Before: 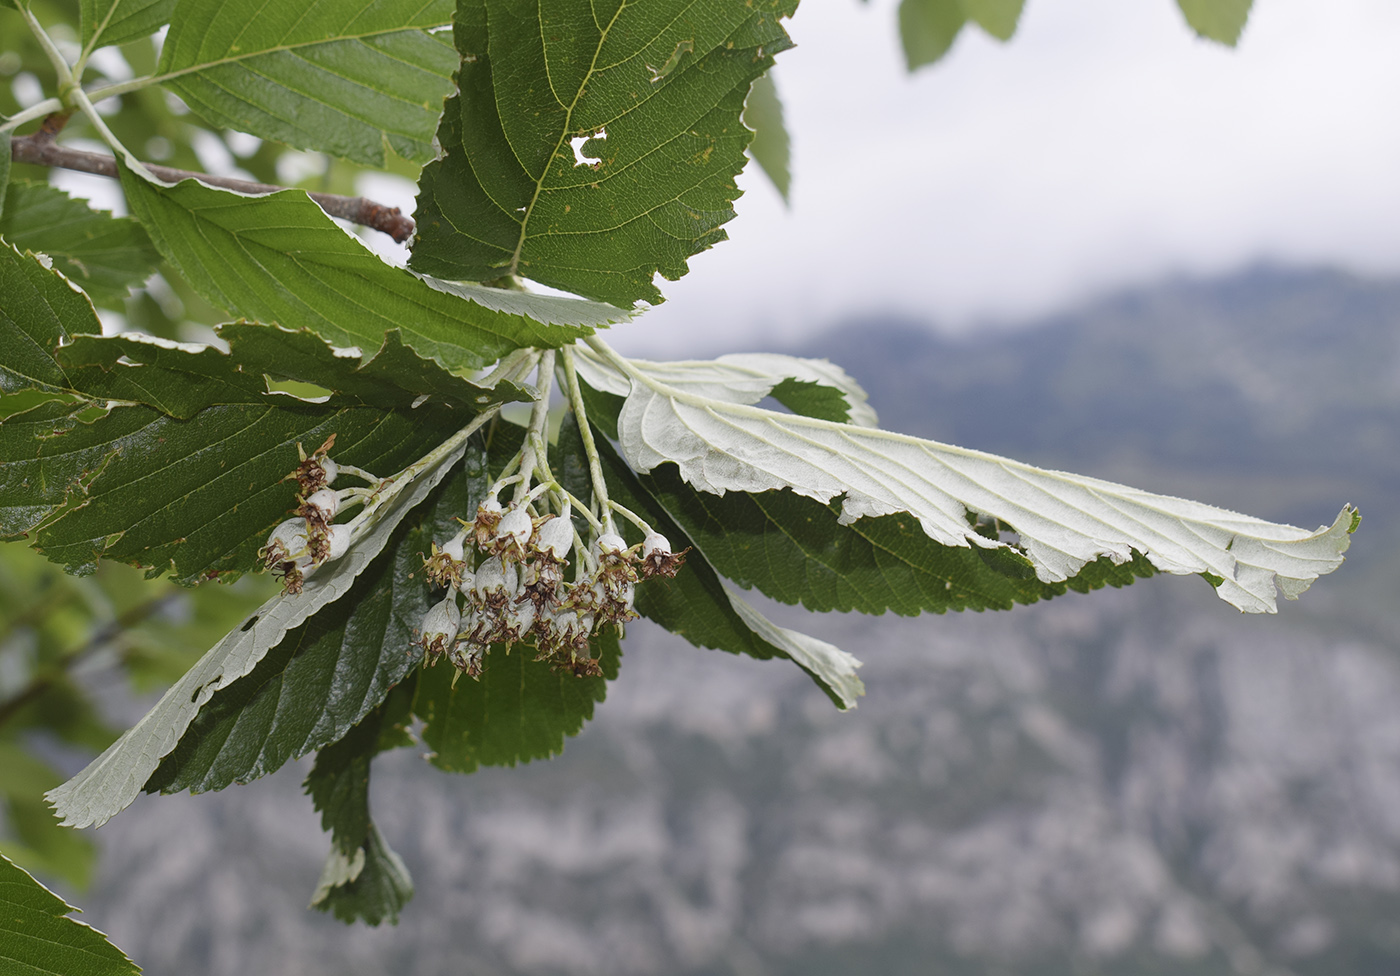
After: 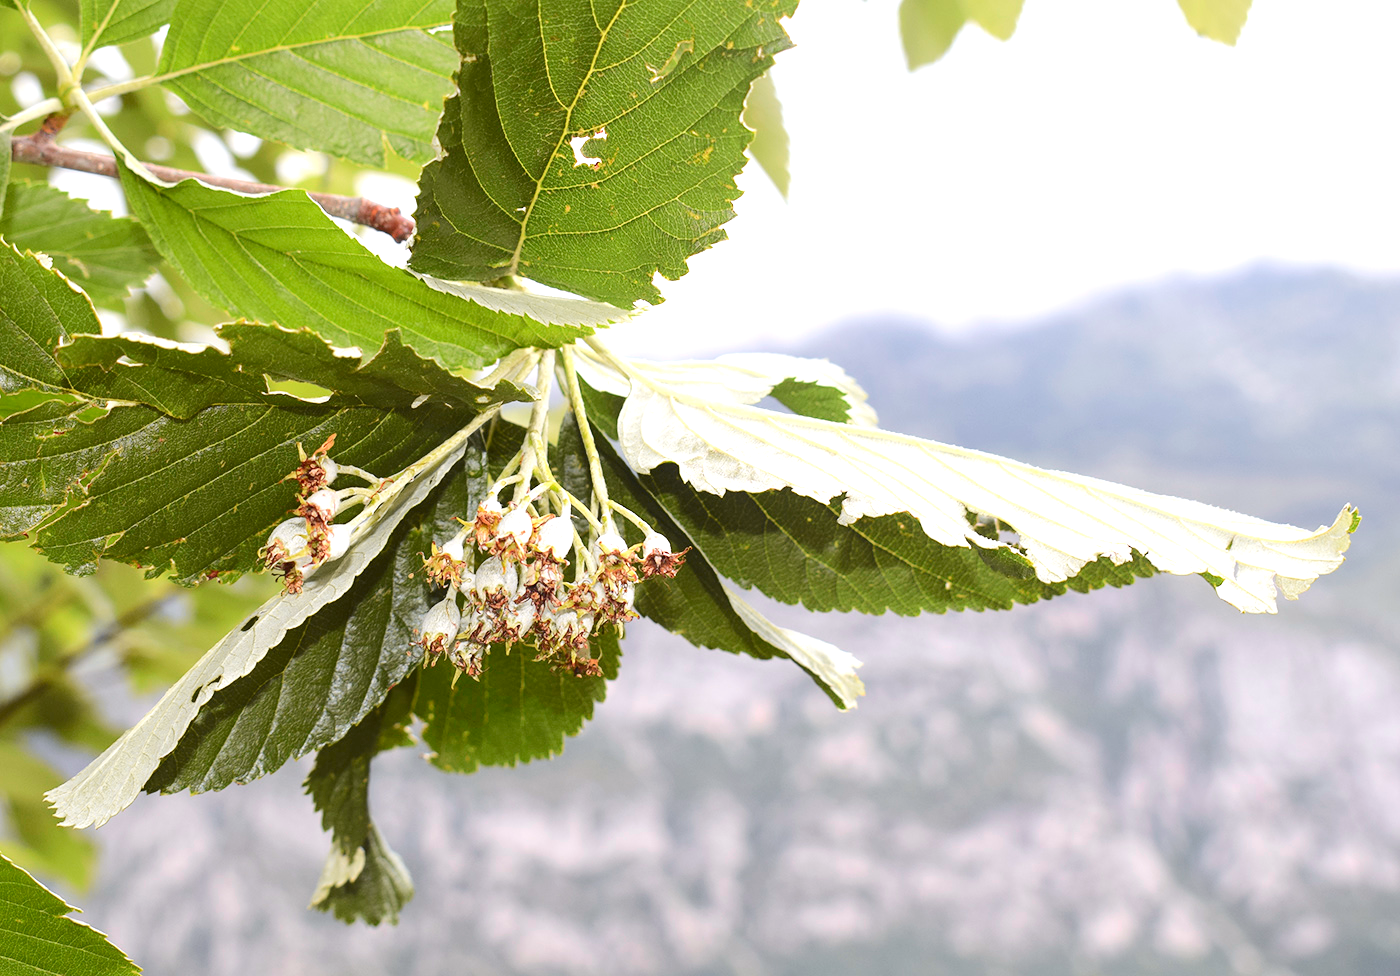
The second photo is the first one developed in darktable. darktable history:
tone curve: curves: ch0 [(0, 0) (0.239, 0.248) (0.508, 0.606) (0.828, 0.878) (1, 1)]; ch1 [(0, 0) (0.401, 0.42) (0.442, 0.47) (0.492, 0.498) (0.511, 0.516) (0.555, 0.586) (0.681, 0.739) (1, 1)]; ch2 [(0, 0) (0.411, 0.433) (0.5, 0.504) (0.545, 0.574) (1, 1)], color space Lab, independent channels, preserve colors none
exposure: black level correction 0, exposure 1.001 EV, compensate highlight preservation false
